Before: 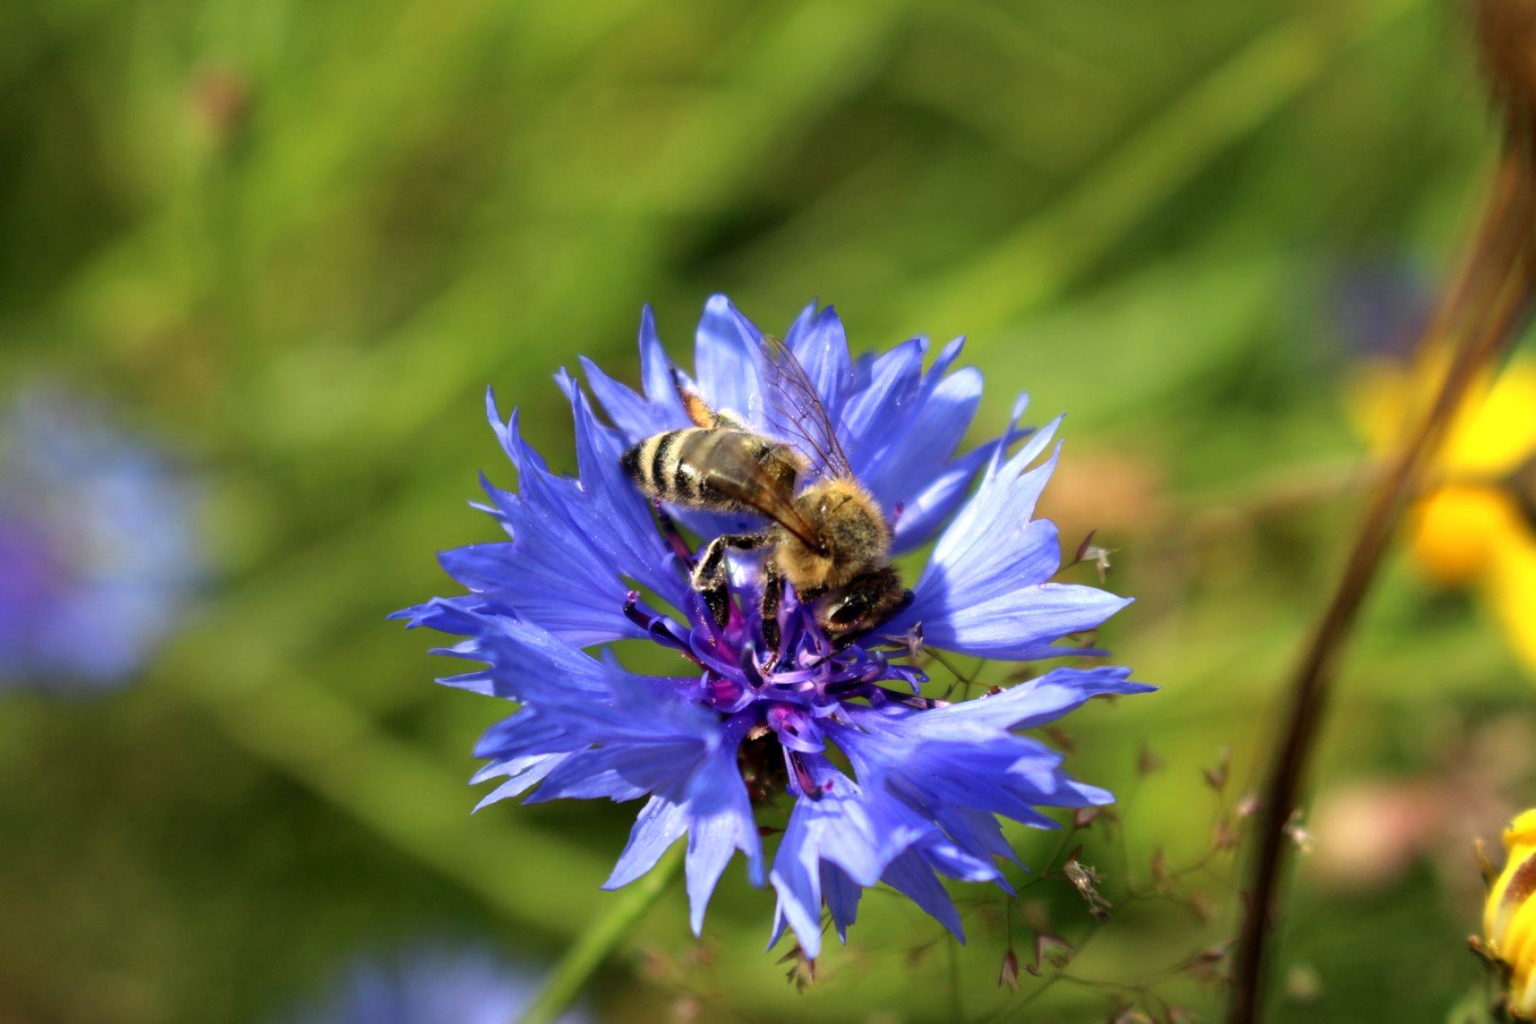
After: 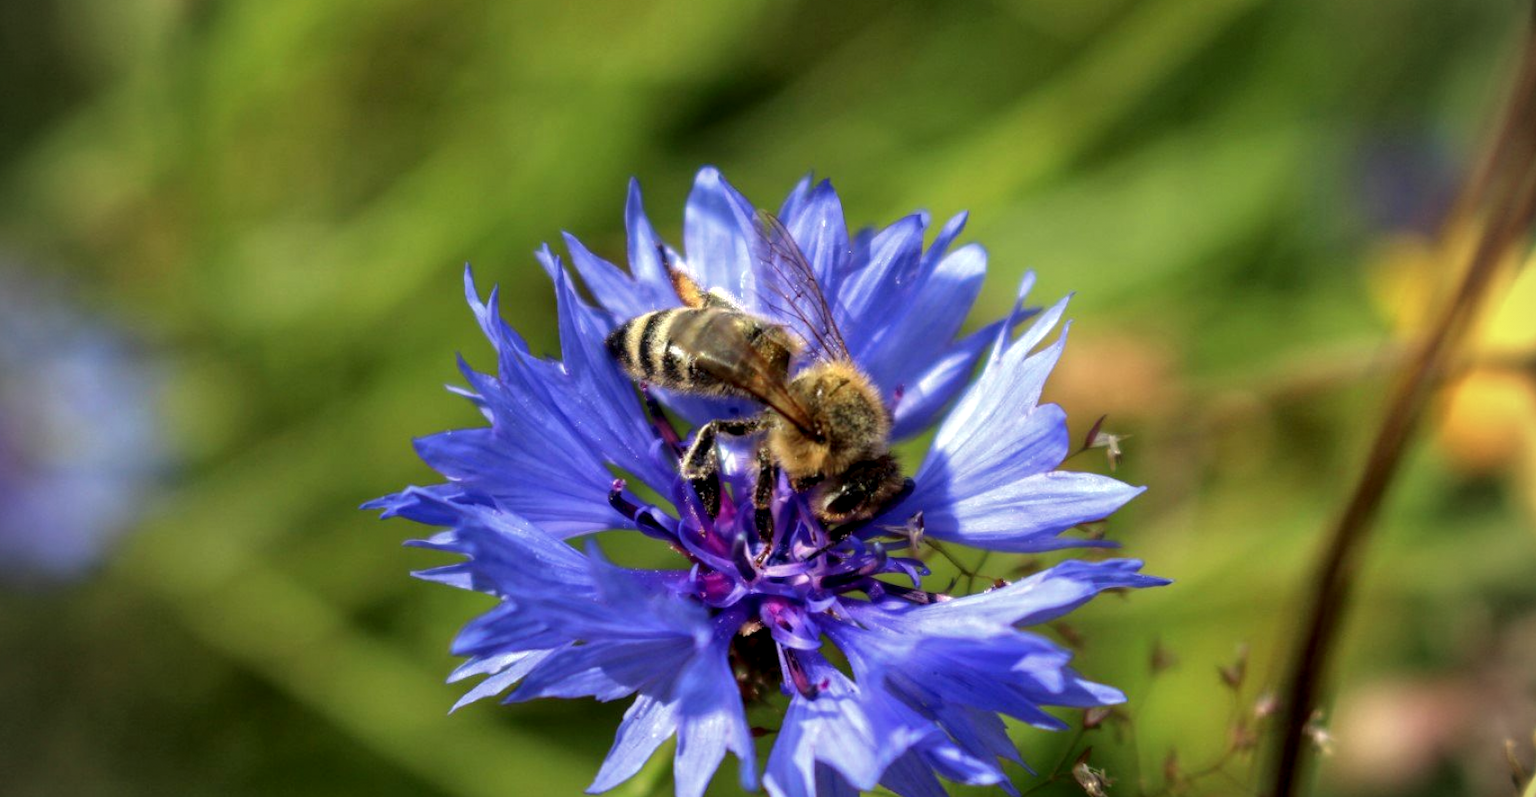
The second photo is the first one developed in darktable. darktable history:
base curve: curves: ch0 [(0, 0) (0.74, 0.67) (1, 1)]
crop and rotate: left 2.991%, top 13.302%, right 1.981%, bottom 12.636%
vignetting: on, module defaults
local contrast: on, module defaults
